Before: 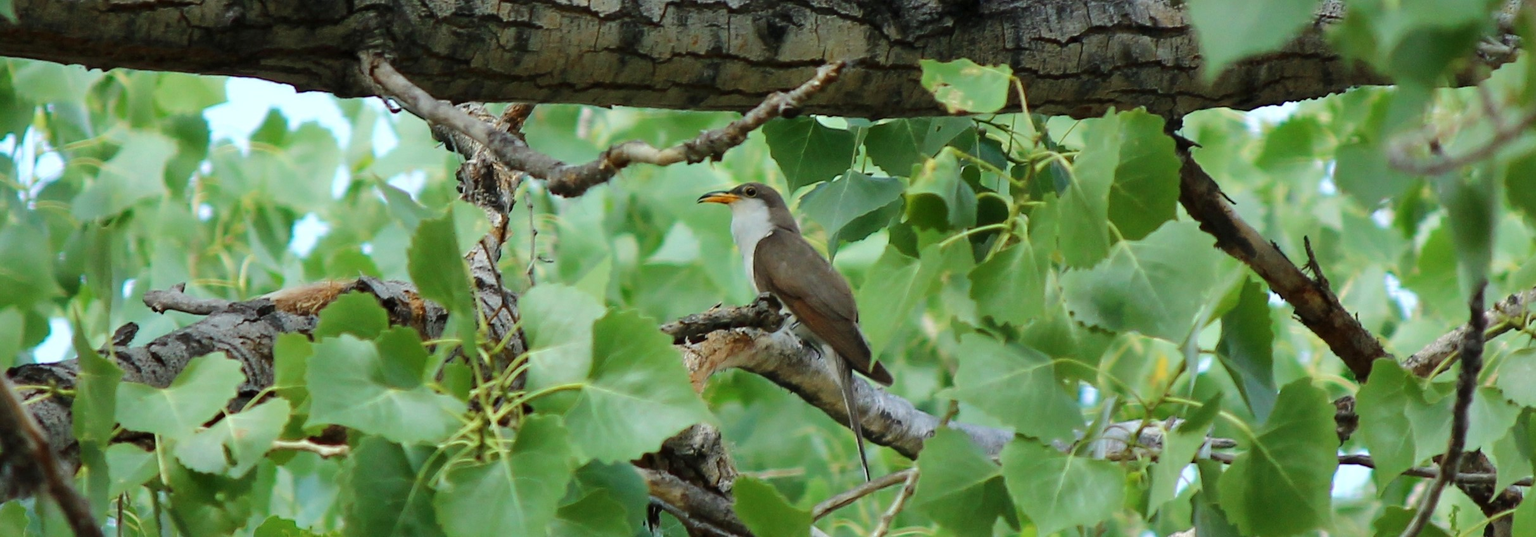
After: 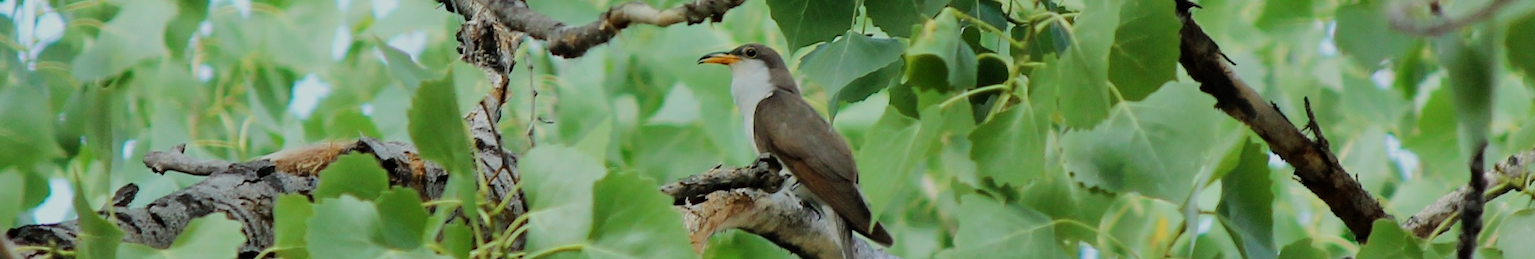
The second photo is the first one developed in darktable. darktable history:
crop and rotate: top 26.056%, bottom 25.543%
filmic rgb: black relative exposure -7.65 EV, white relative exposure 4.56 EV, hardness 3.61
